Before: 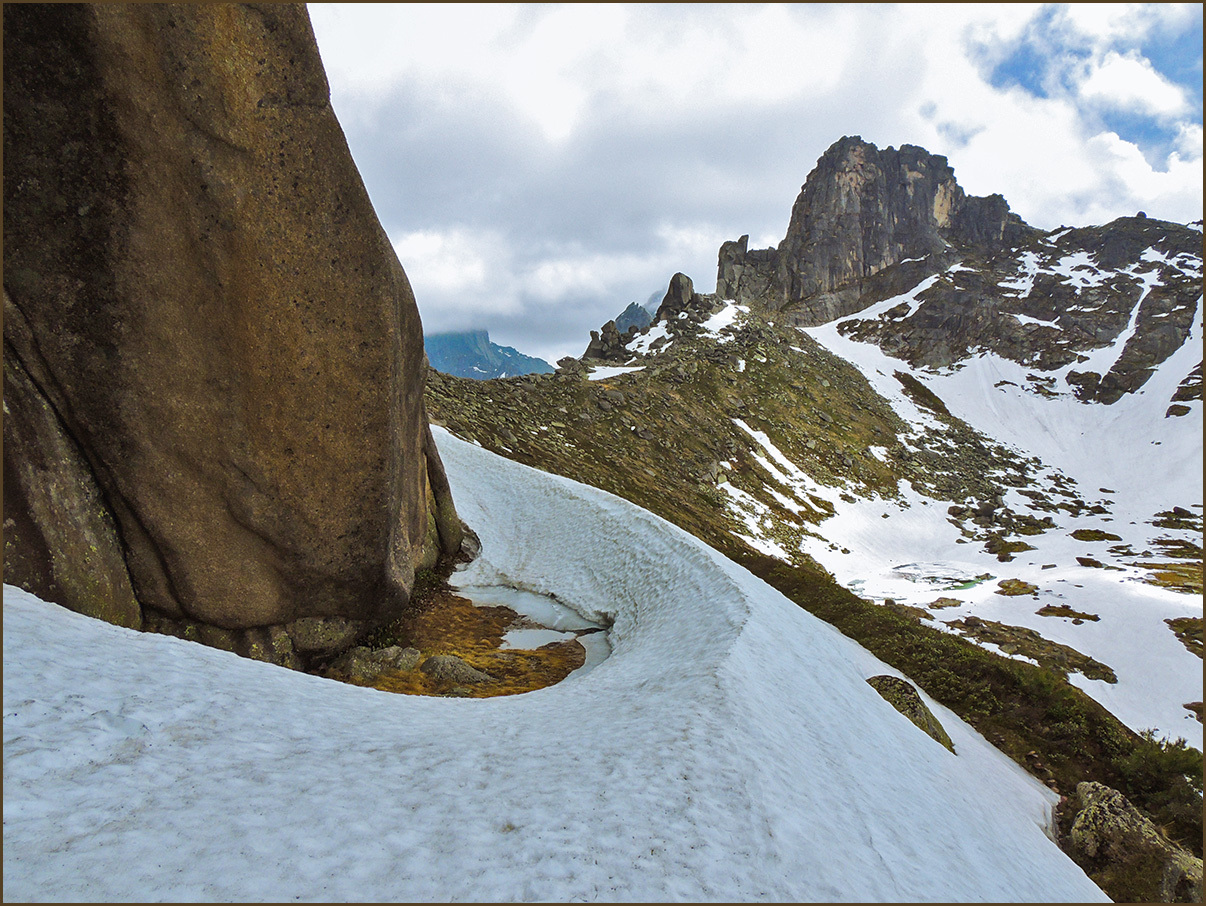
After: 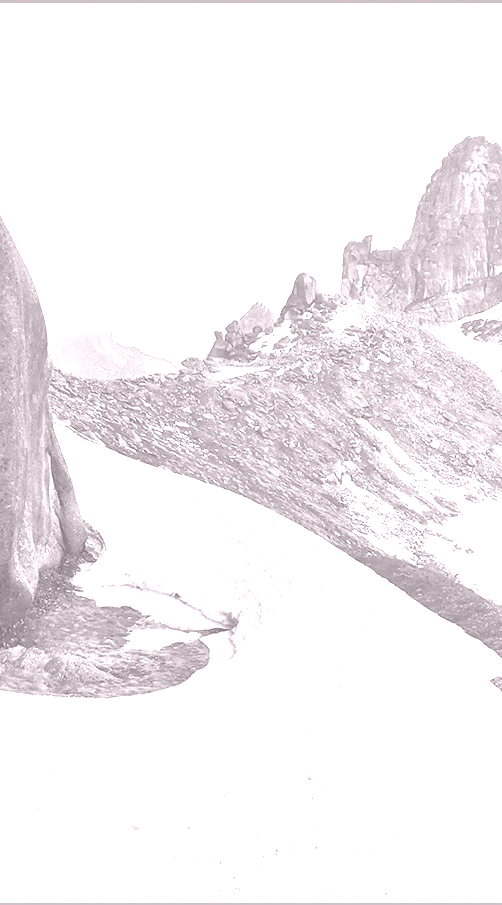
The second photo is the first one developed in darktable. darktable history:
exposure: exposure 0.6 EV, compensate highlight preservation false
colorize: hue 25.2°, saturation 83%, source mix 82%, lightness 79%, version 1
crop: left 31.229%, right 27.105%
